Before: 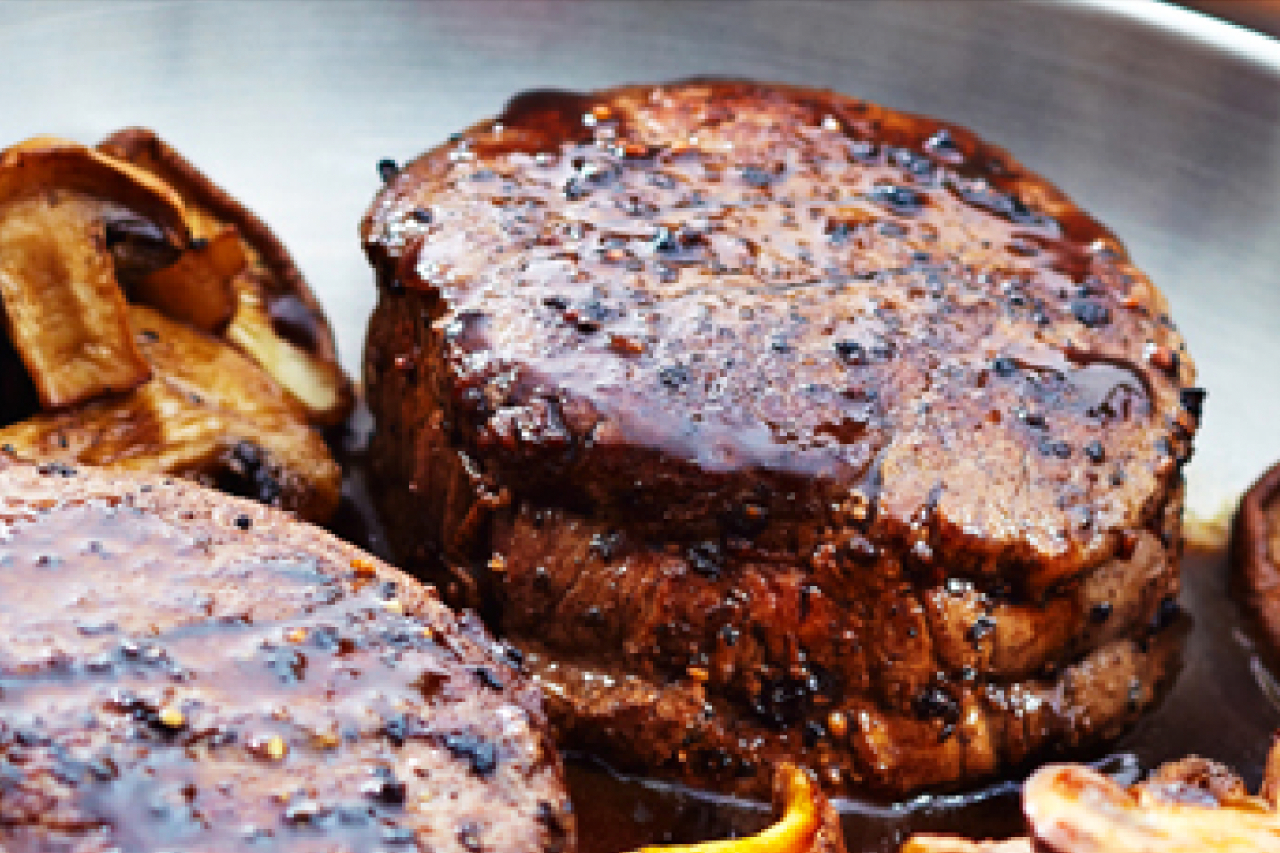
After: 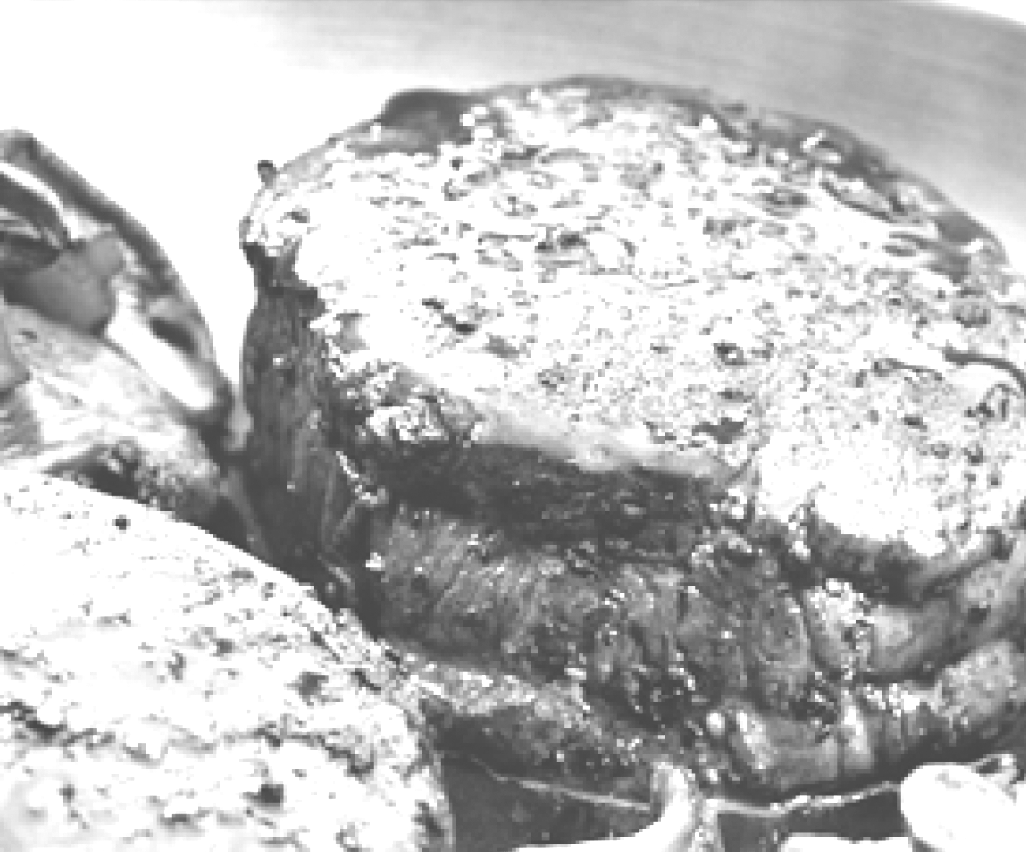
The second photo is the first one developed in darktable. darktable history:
monochrome: a 26.22, b 42.67, size 0.8
colorize: hue 36°, source mix 100%
crop and rotate: left 9.597%, right 10.195%
